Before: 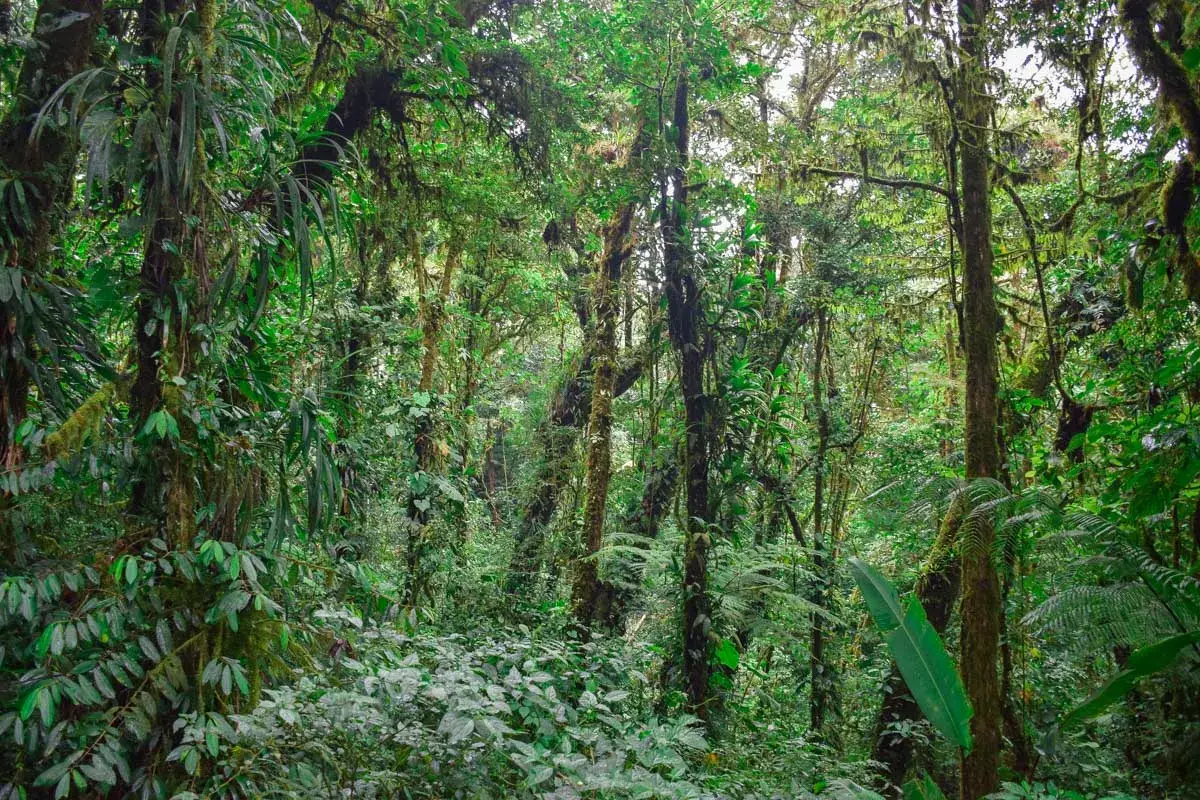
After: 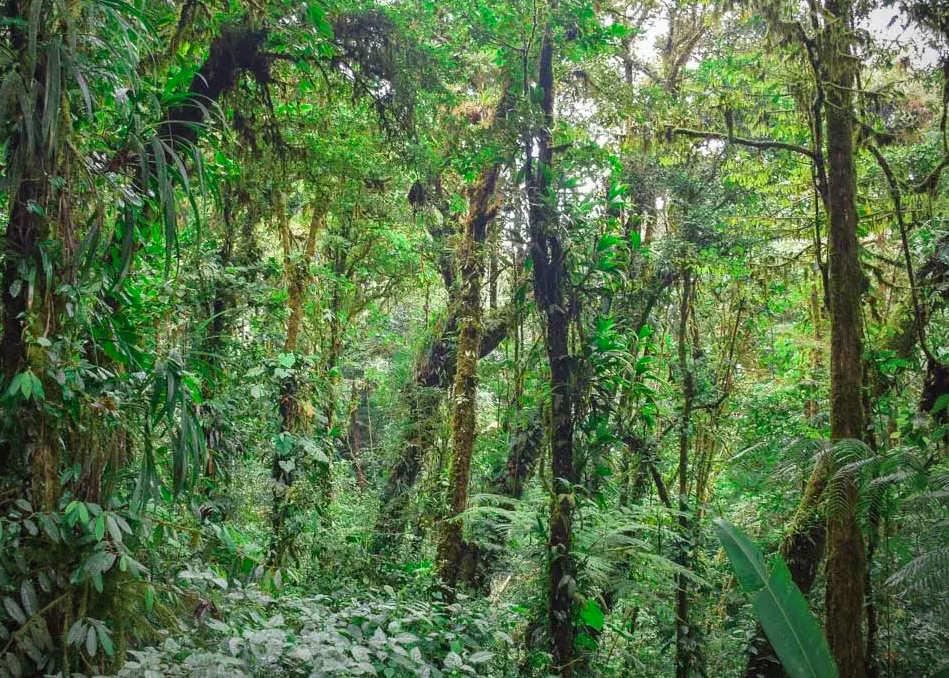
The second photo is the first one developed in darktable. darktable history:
contrast brightness saturation: contrast 0.074, brightness 0.071, saturation 0.184
crop: left 11.283%, top 4.942%, right 9.555%, bottom 10.278%
vignetting: fall-off radius 61.24%, center (-0.055, -0.353), unbound false
